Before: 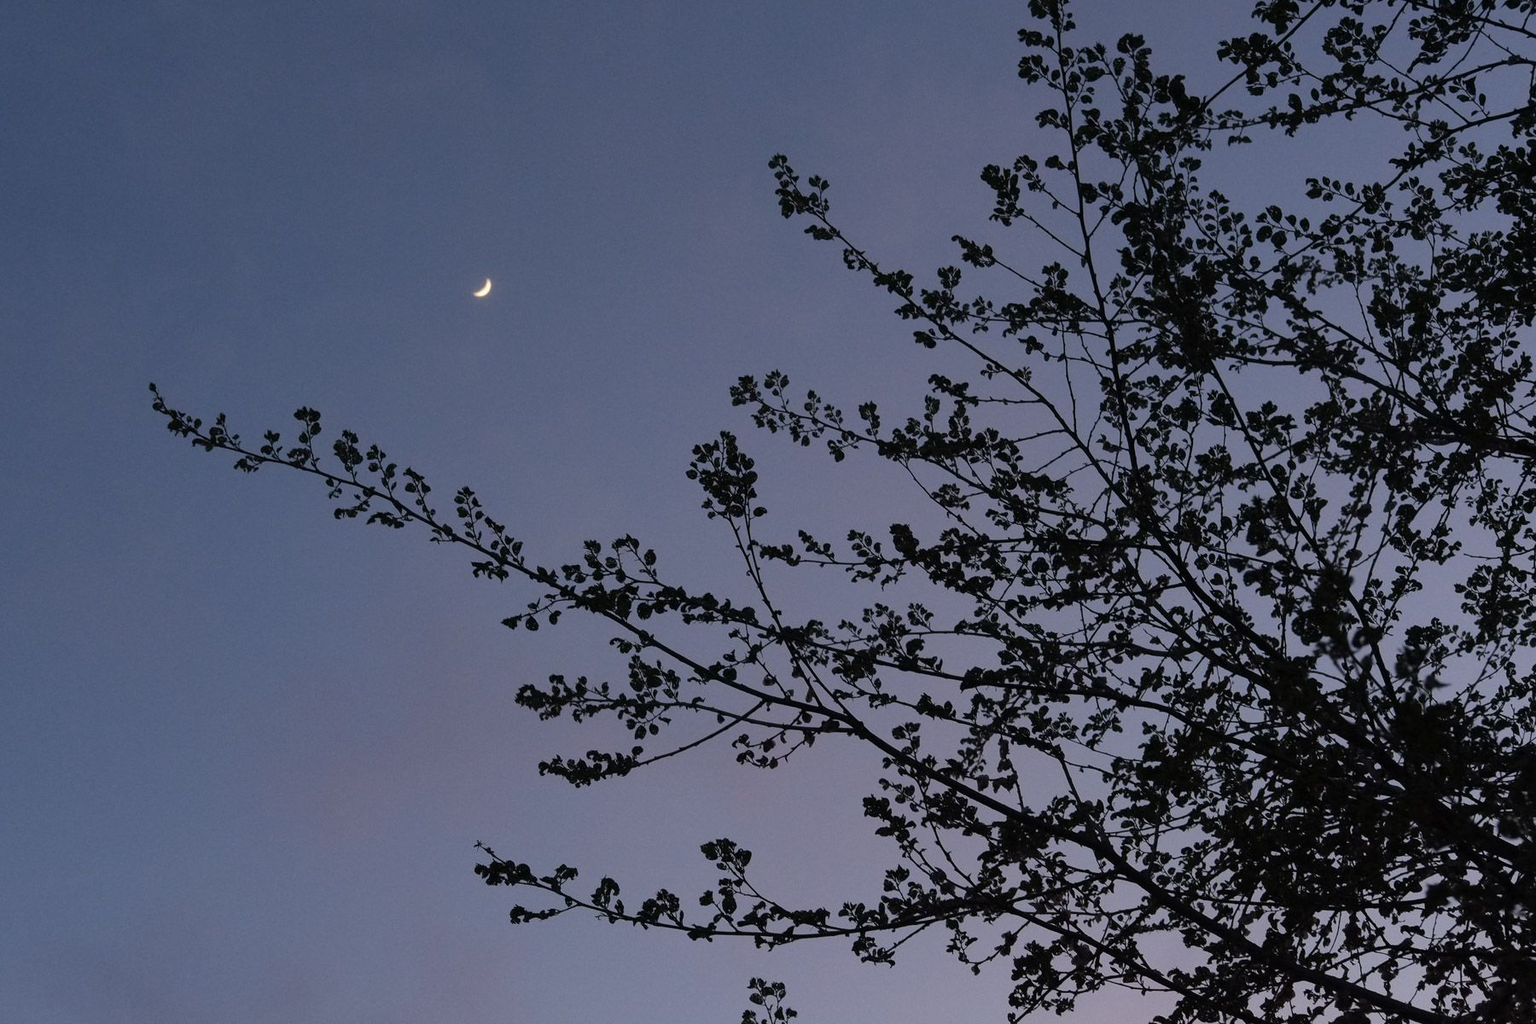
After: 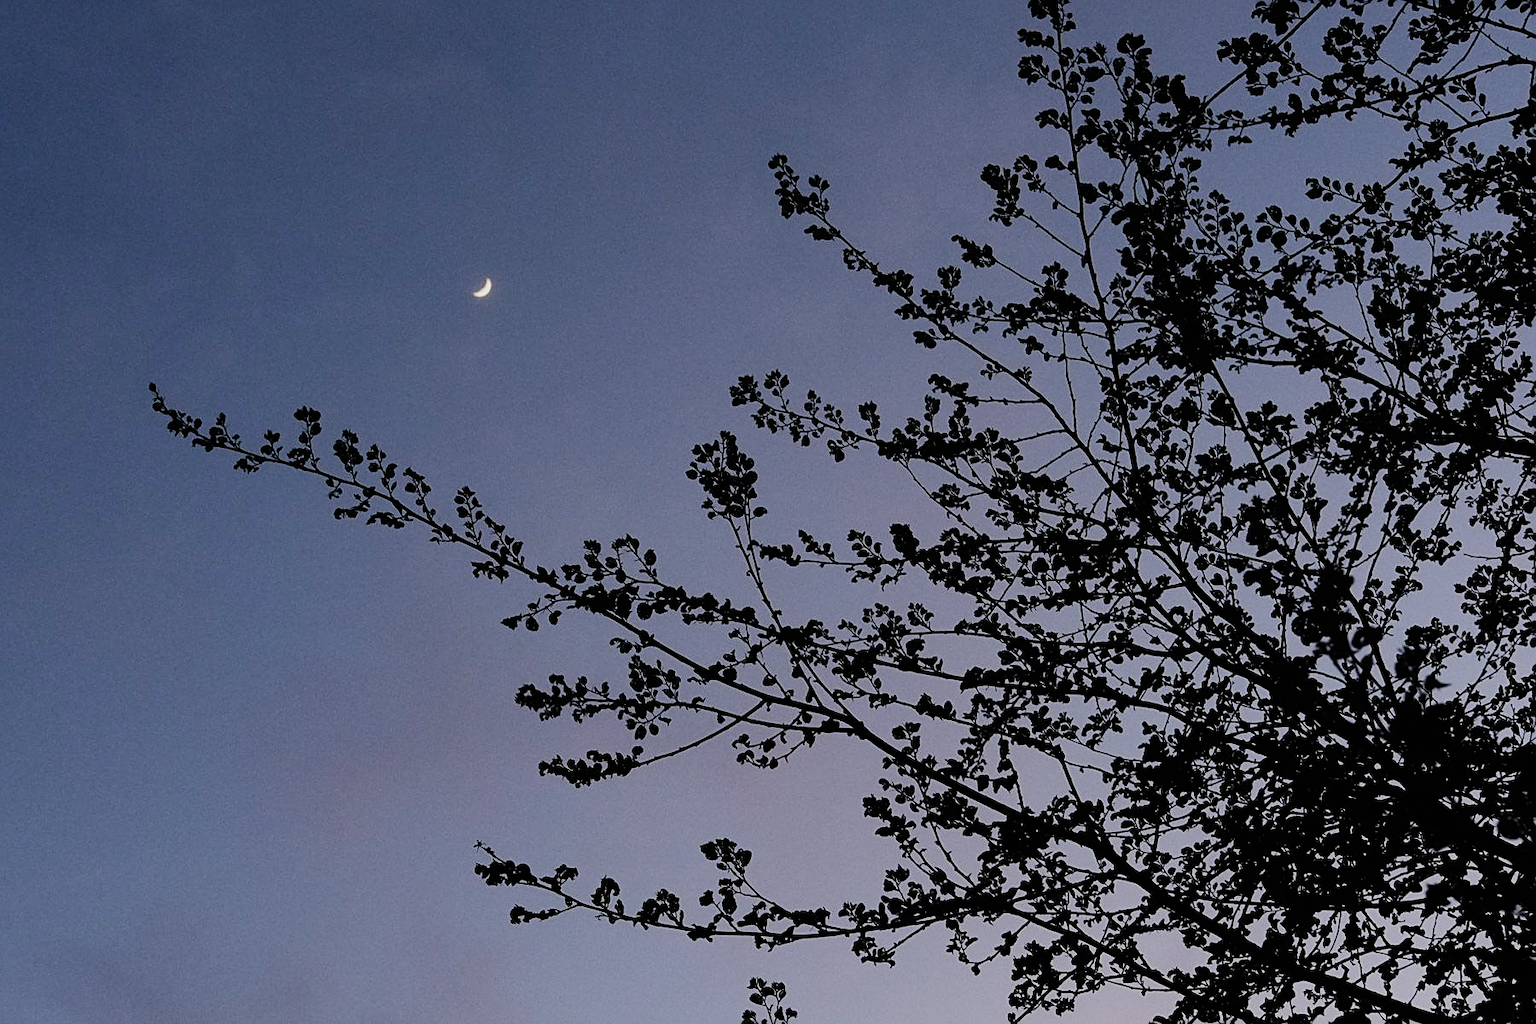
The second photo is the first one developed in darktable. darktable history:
tone equalizer: -8 EV -0.417 EV, -7 EV -0.389 EV, -6 EV -0.333 EV, -5 EV -0.222 EV, -3 EV 0.222 EV, -2 EV 0.333 EV, -1 EV 0.389 EV, +0 EV 0.417 EV, edges refinement/feathering 500, mask exposure compensation -1.57 EV, preserve details no
sigmoid: skew -0.2, preserve hue 0%, red attenuation 0.1, red rotation 0.035, green attenuation 0.1, green rotation -0.017, blue attenuation 0.15, blue rotation -0.052, base primaries Rec2020
sharpen: on, module defaults
